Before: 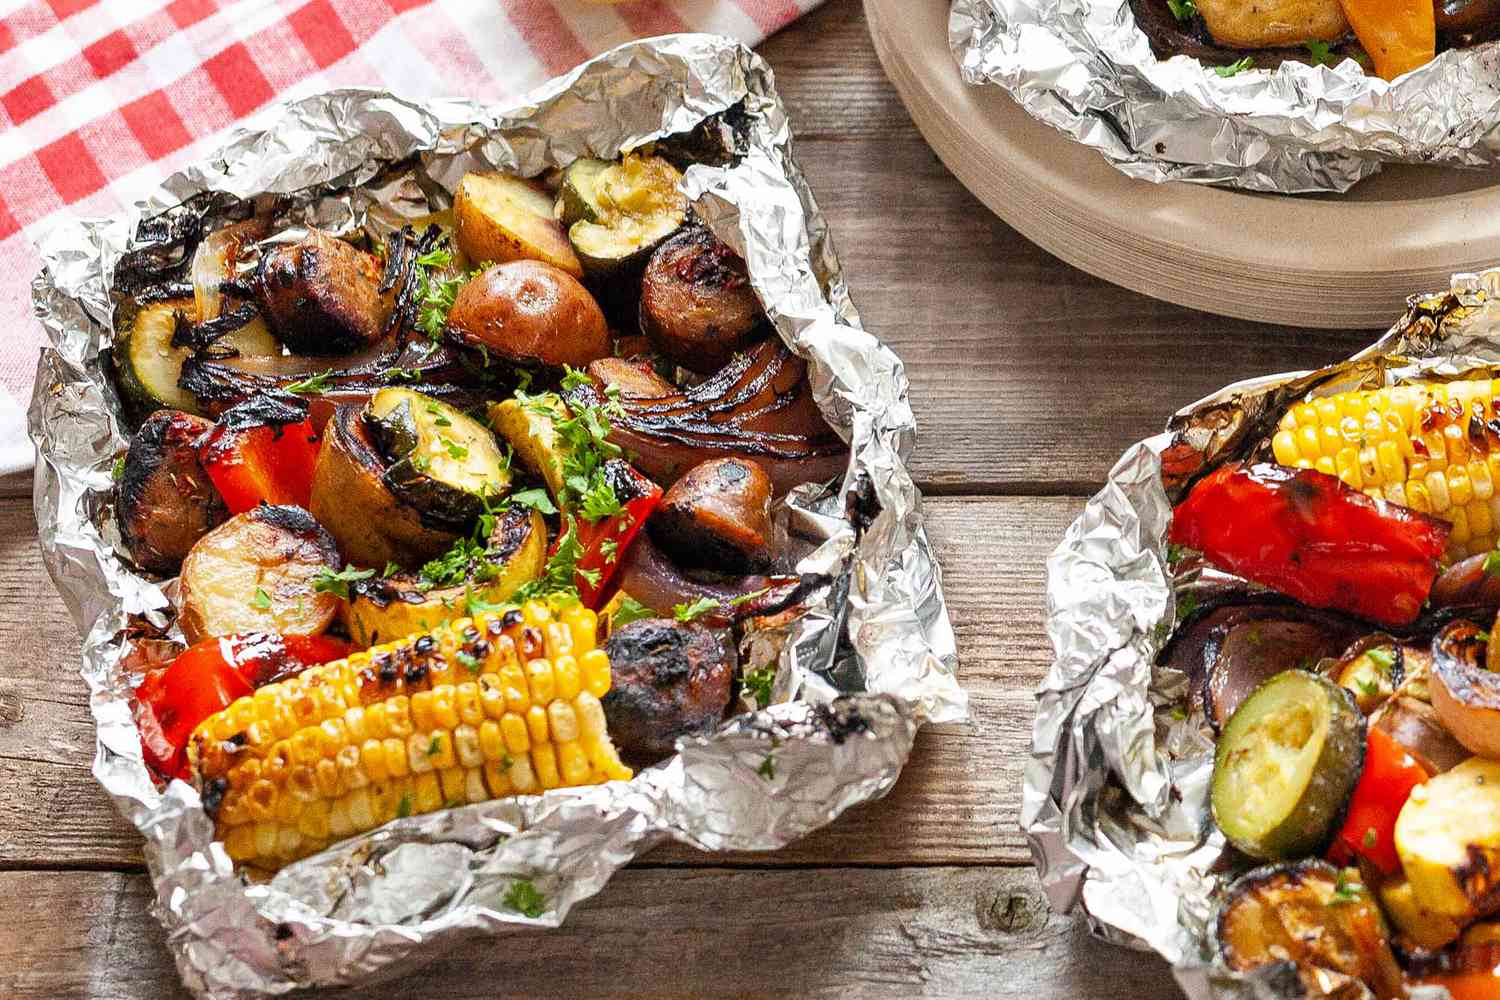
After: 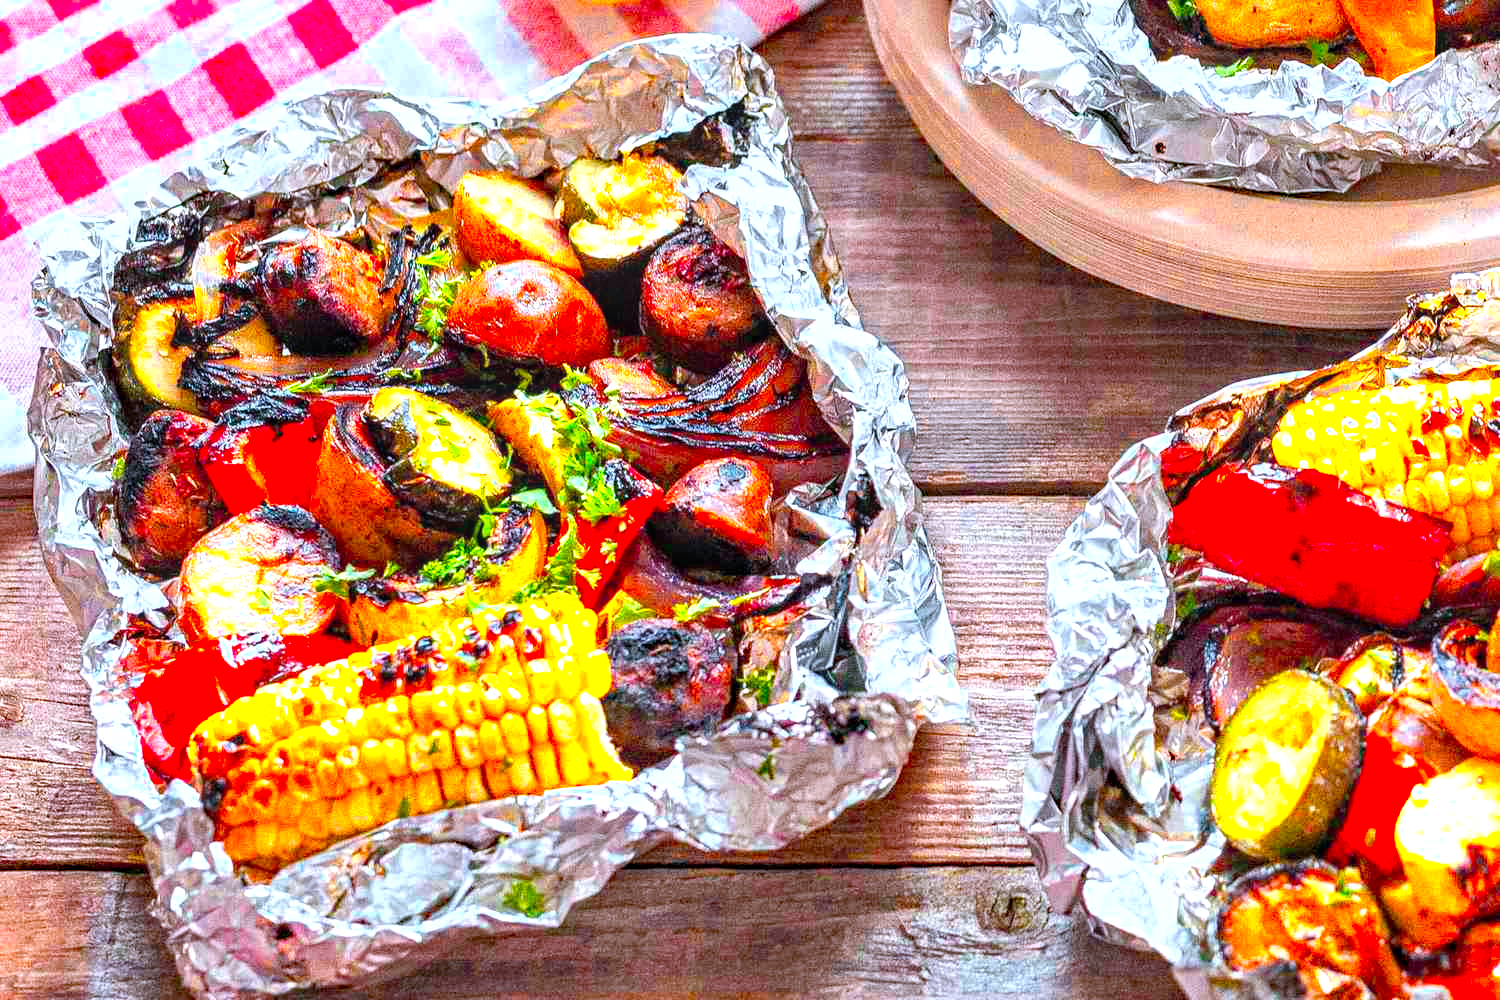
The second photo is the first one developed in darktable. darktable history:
local contrast: on, module defaults
haze removal: strength 0.29, distance 0.25, compatibility mode true, adaptive false
color calibration: output R [1.422, -0.35, -0.252, 0], output G [-0.238, 1.259, -0.084, 0], output B [-0.081, -0.196, 1.58, 0], output brightness [0.49, 0.671, -0.57, 0], illuminant same as pipeline (D50), adaptation none (bypass), saturation algorithm version 1 (2020)
